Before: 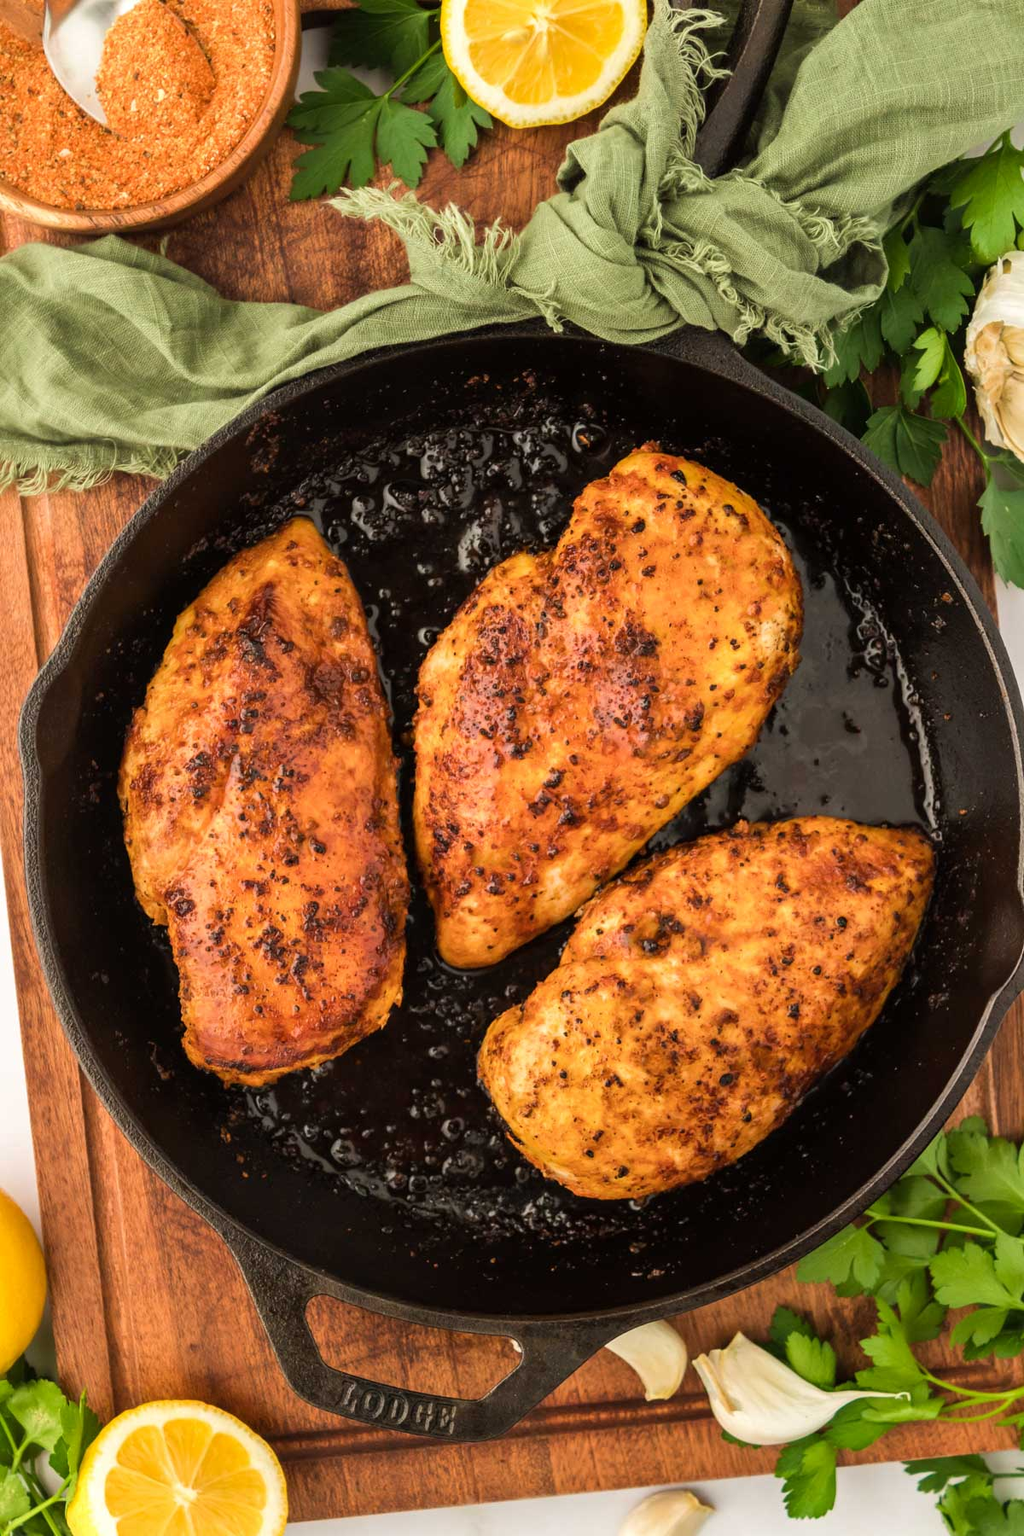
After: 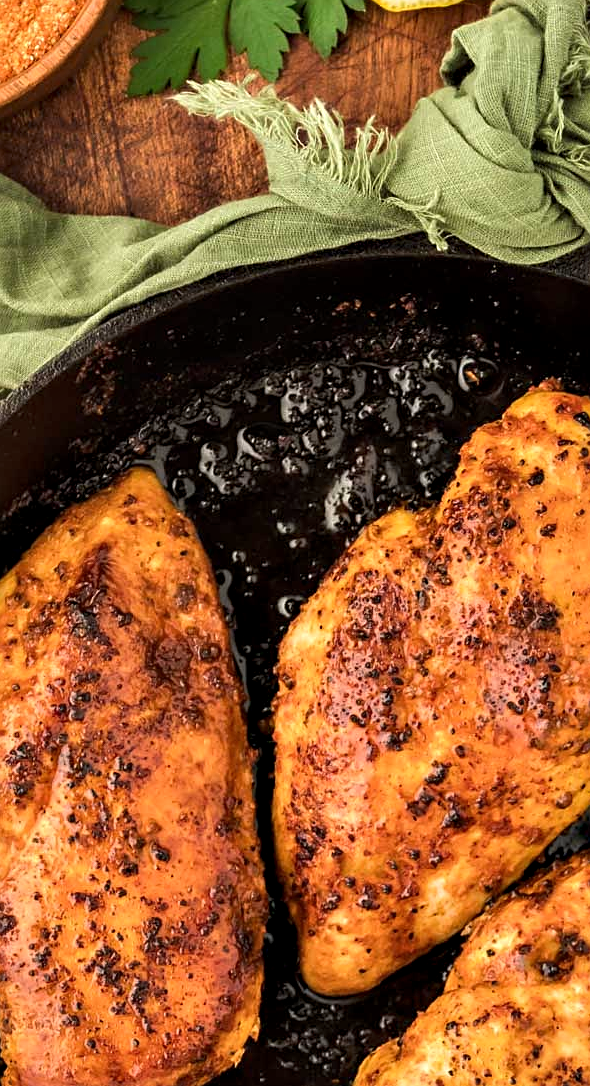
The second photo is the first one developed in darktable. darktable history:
sharpen: on, module defaults
crop: left 17.731%, top 7.73%, right 33.087%, bottom 31.918%
contrast equalizer: y [[0.6 ×6], [0.55 ×6], [0 ×6], [0 ×6], [0 ×6]], mix 0.361
